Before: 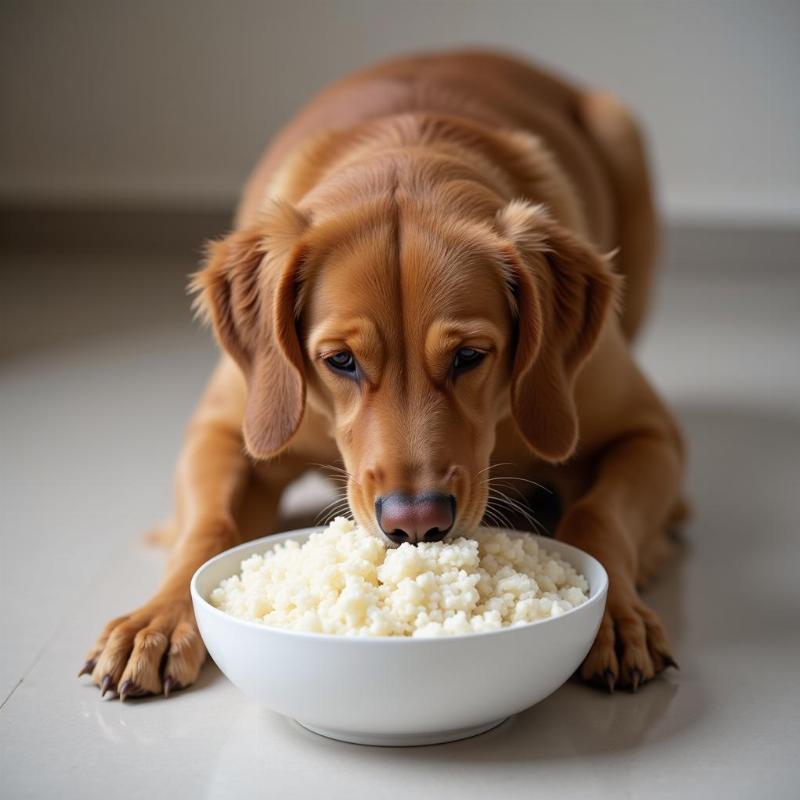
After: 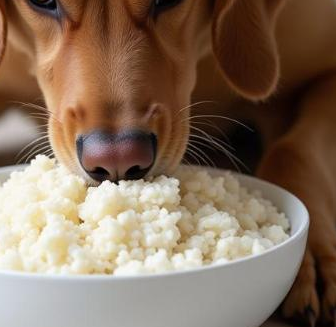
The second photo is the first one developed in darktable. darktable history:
crop: left 37.486%, top 45.286%, right 20.502%, bottom 13.744%
